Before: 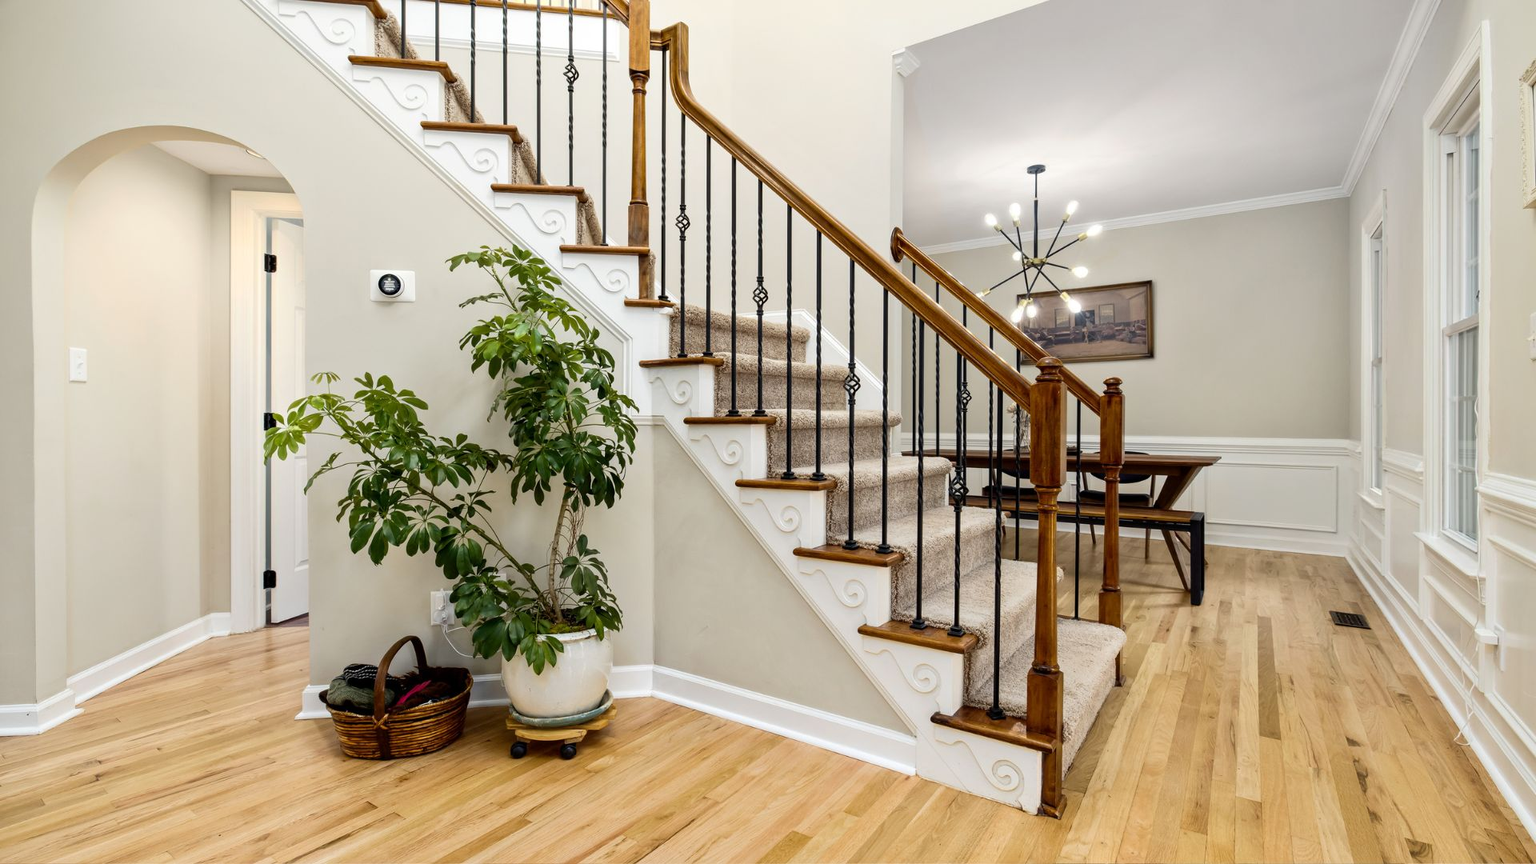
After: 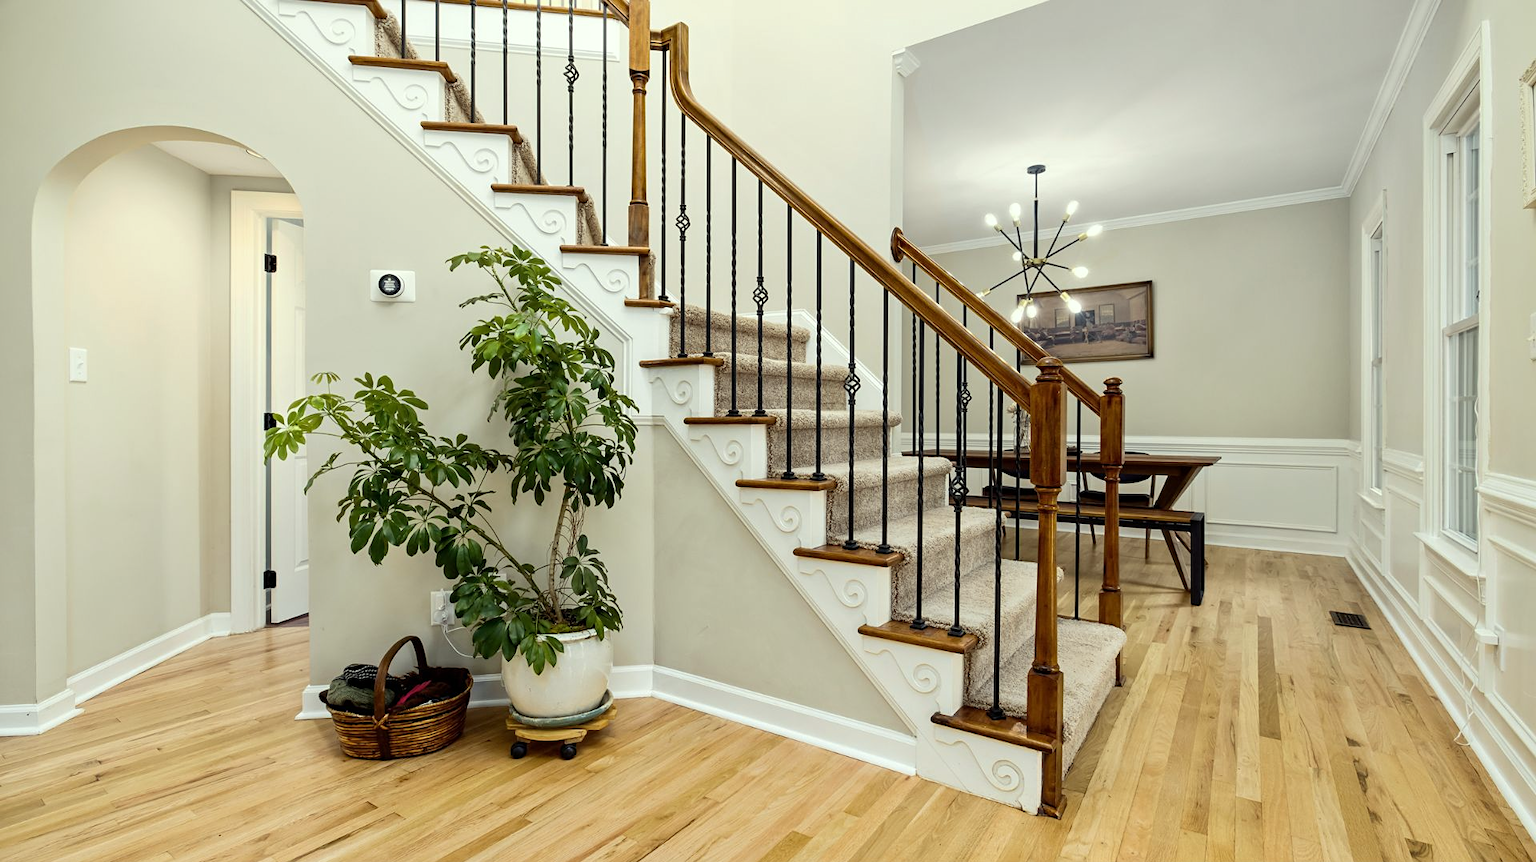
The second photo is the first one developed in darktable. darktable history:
sharpen: amount 0.213
color correction: highlights a* -4.81, highlights b* 5.04, saturation 0.955
